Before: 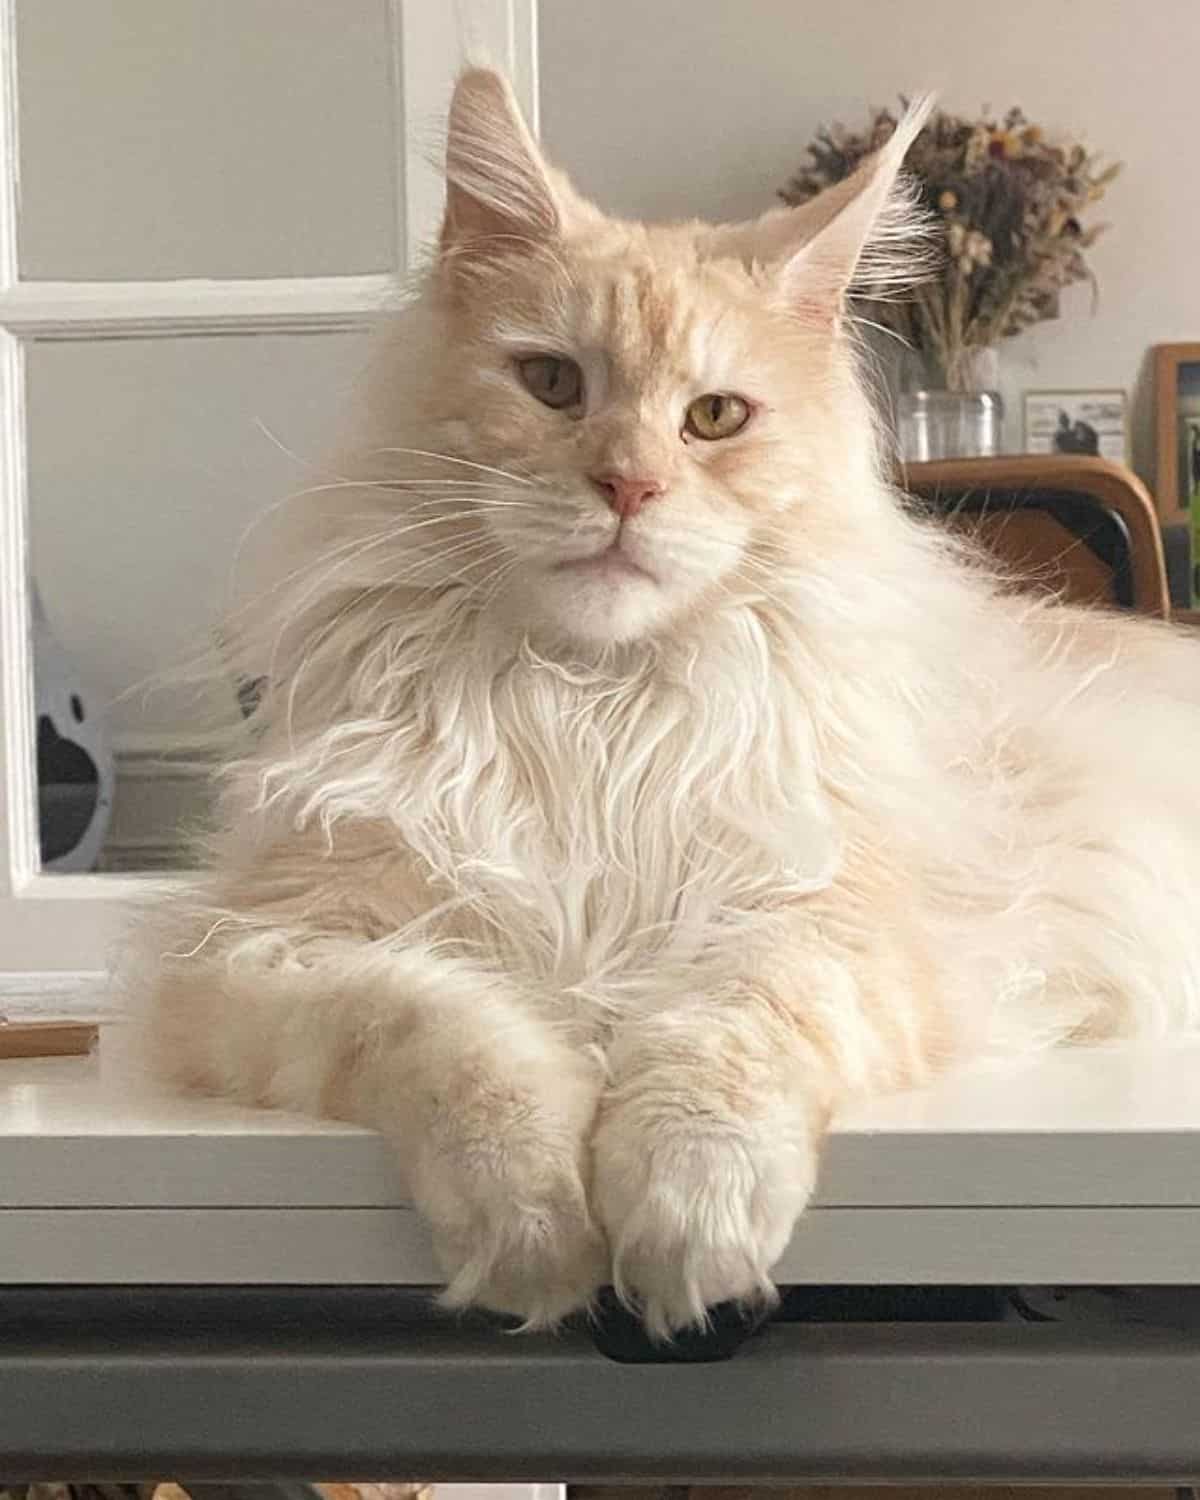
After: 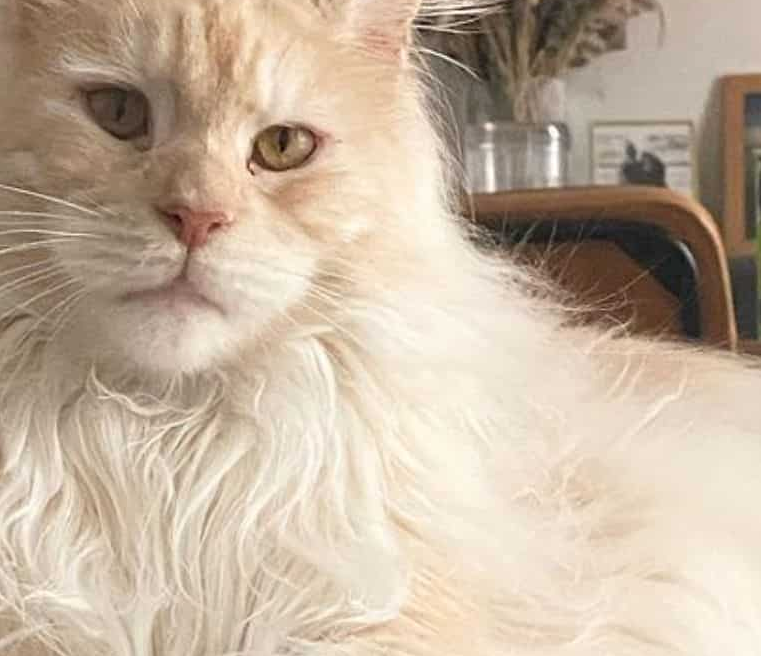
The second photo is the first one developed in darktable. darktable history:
tone equalizer: on, module defaults
crop: left 36.099%, top 17.959%, right 0.46%, bottom 38.298%
